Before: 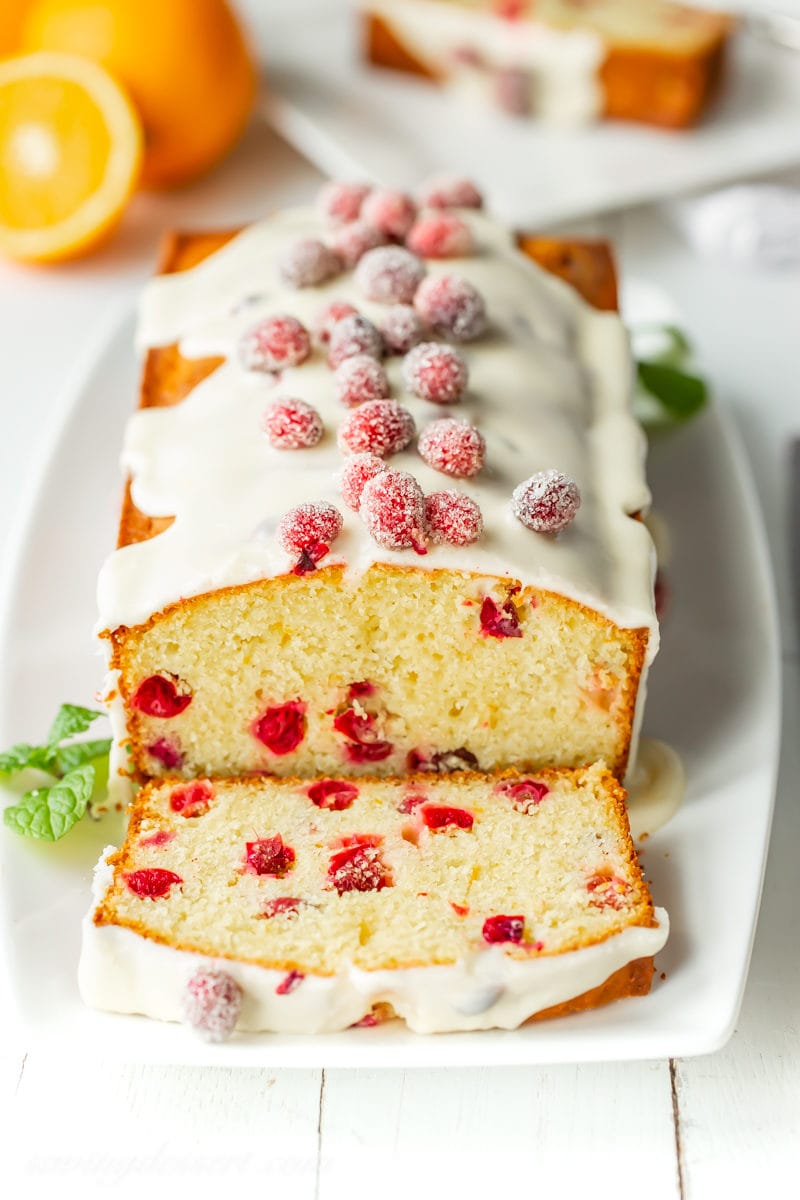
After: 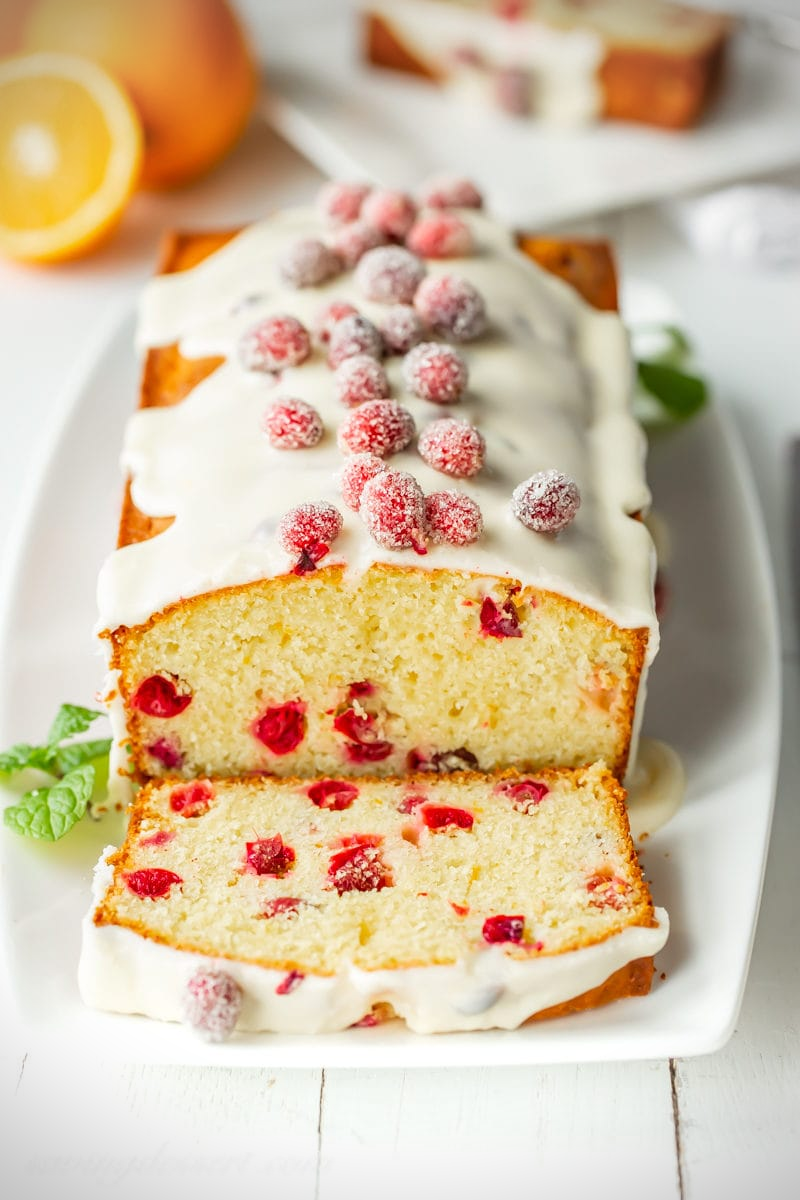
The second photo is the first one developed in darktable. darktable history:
vignetting: dithering 16-bit output
